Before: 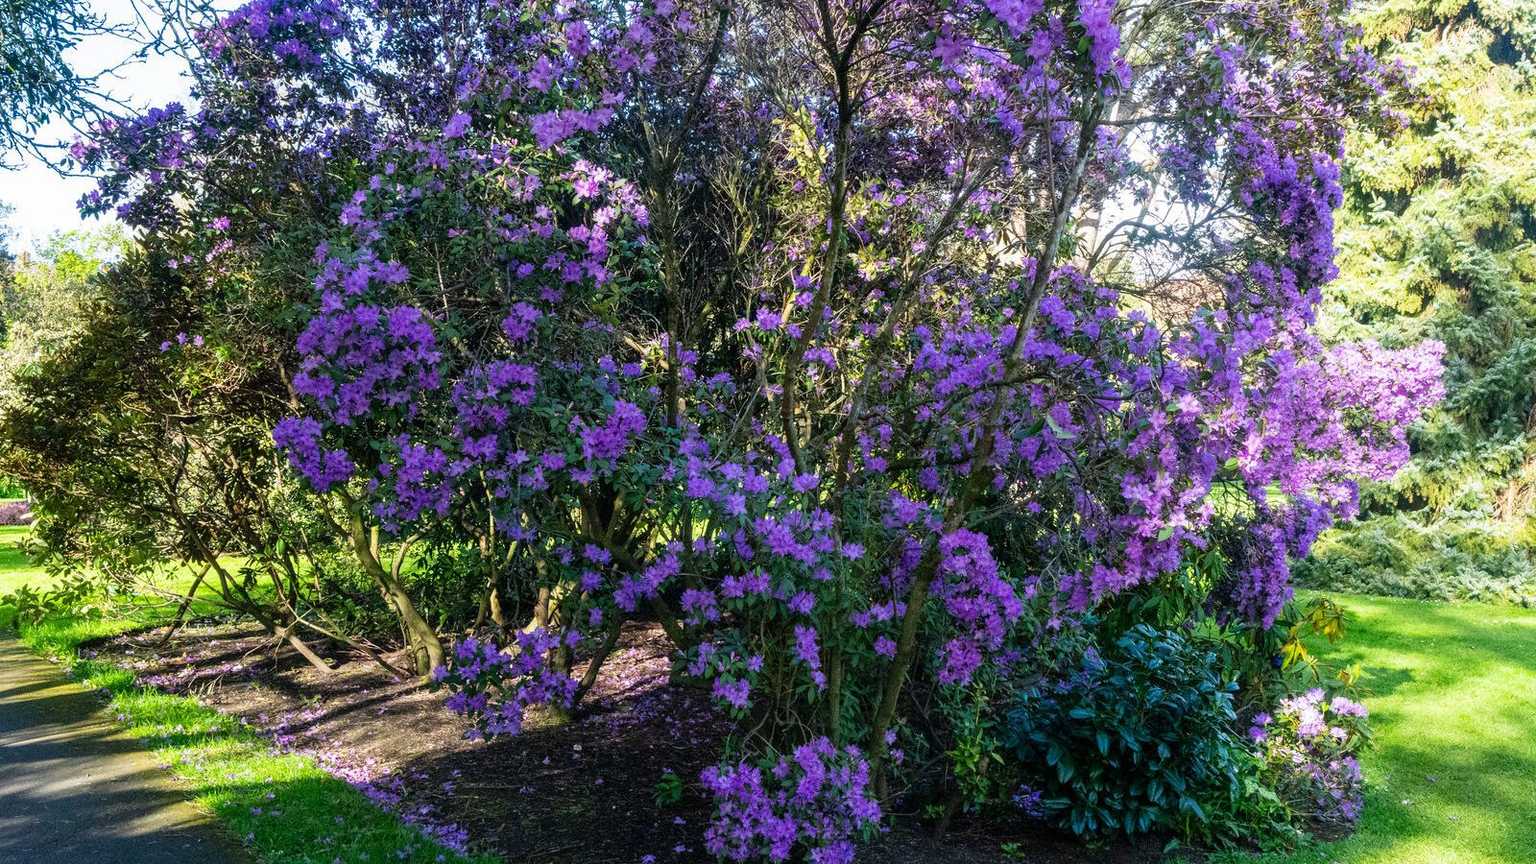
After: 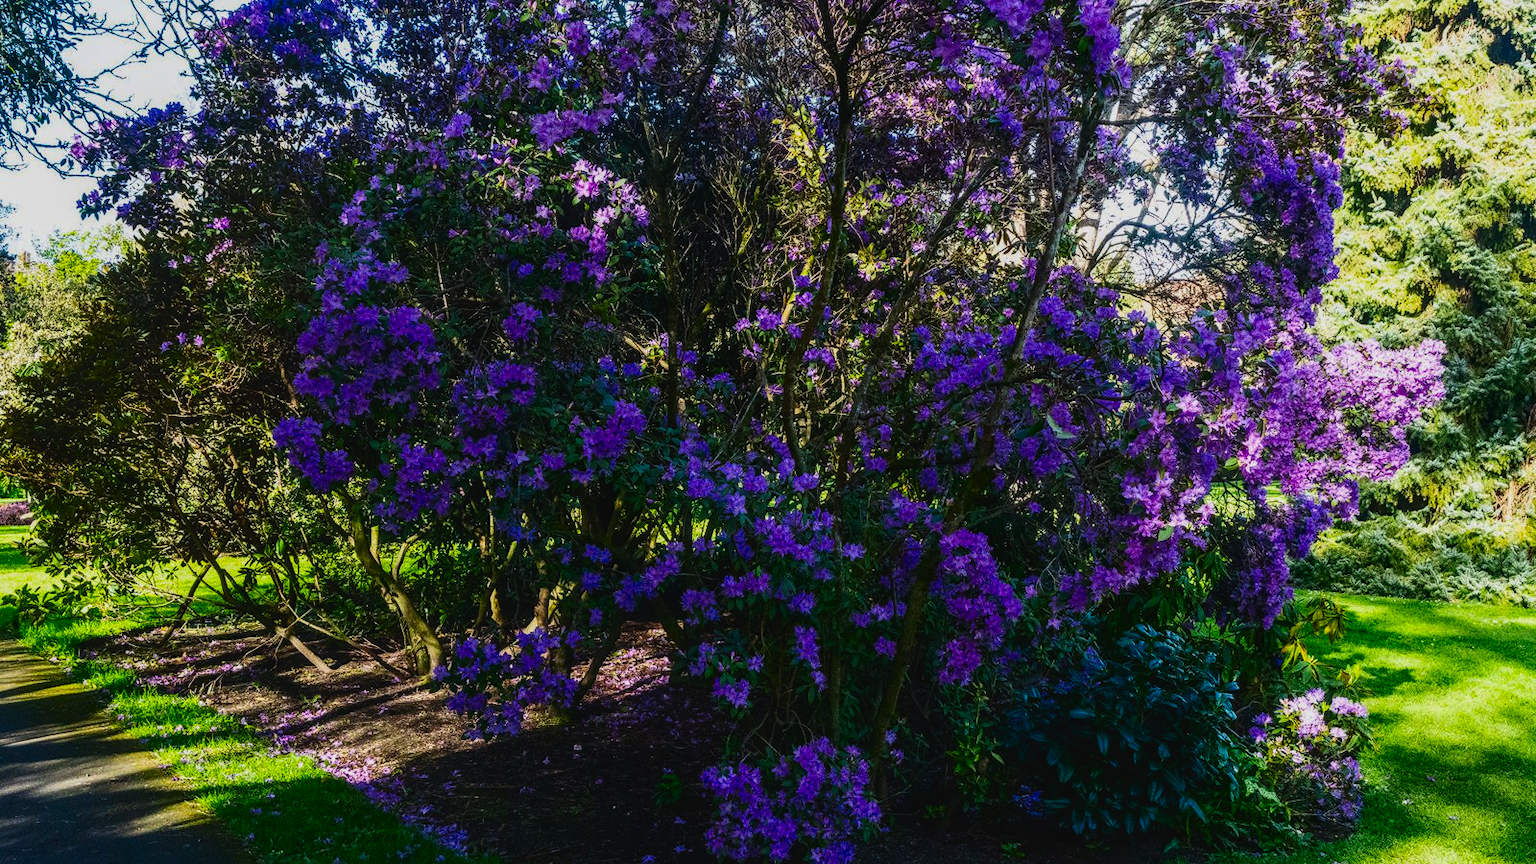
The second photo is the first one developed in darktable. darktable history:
local contrast: on, module defaults
color balance rgb: perceptual saturation grading › global saturation 20%, global vibrance 20%
contrast brightness saturation: contrast 0.24, brightness -0.24, saturation 0.14
exposure: black level correction -0.036, exposure -0.497 EV, compensate highlight preservation false
